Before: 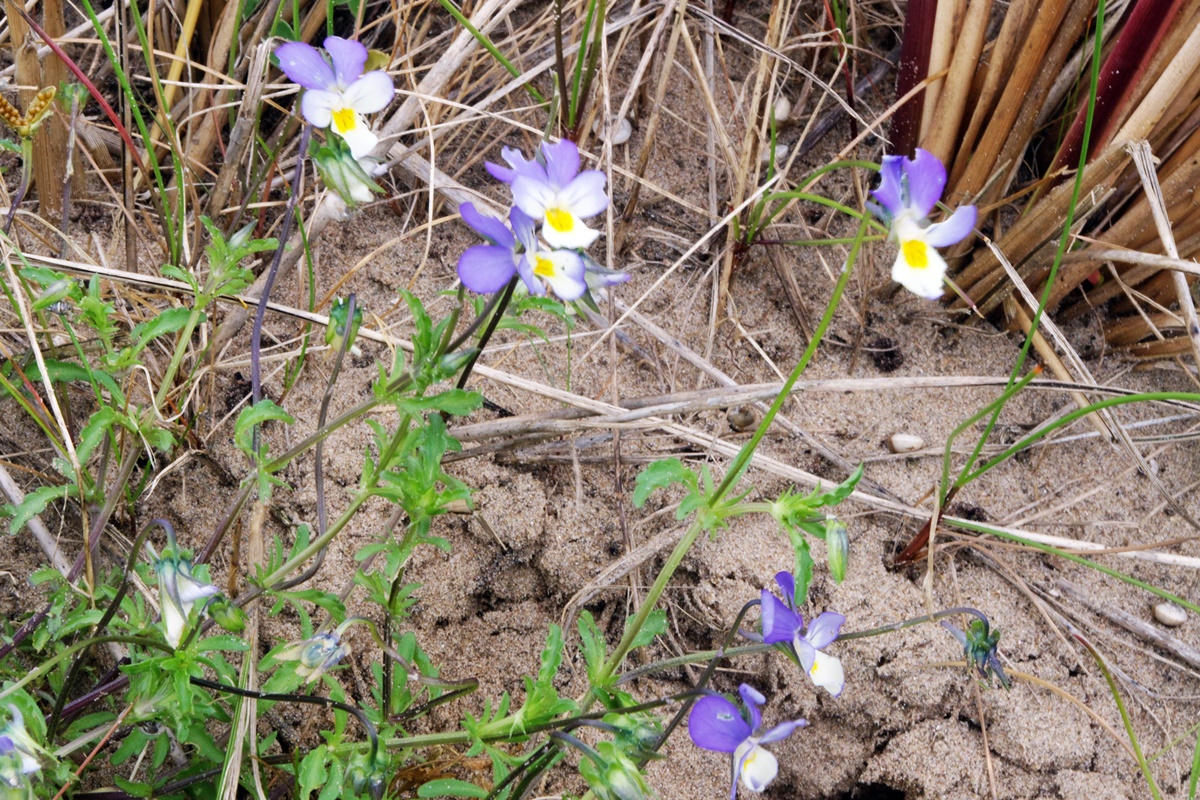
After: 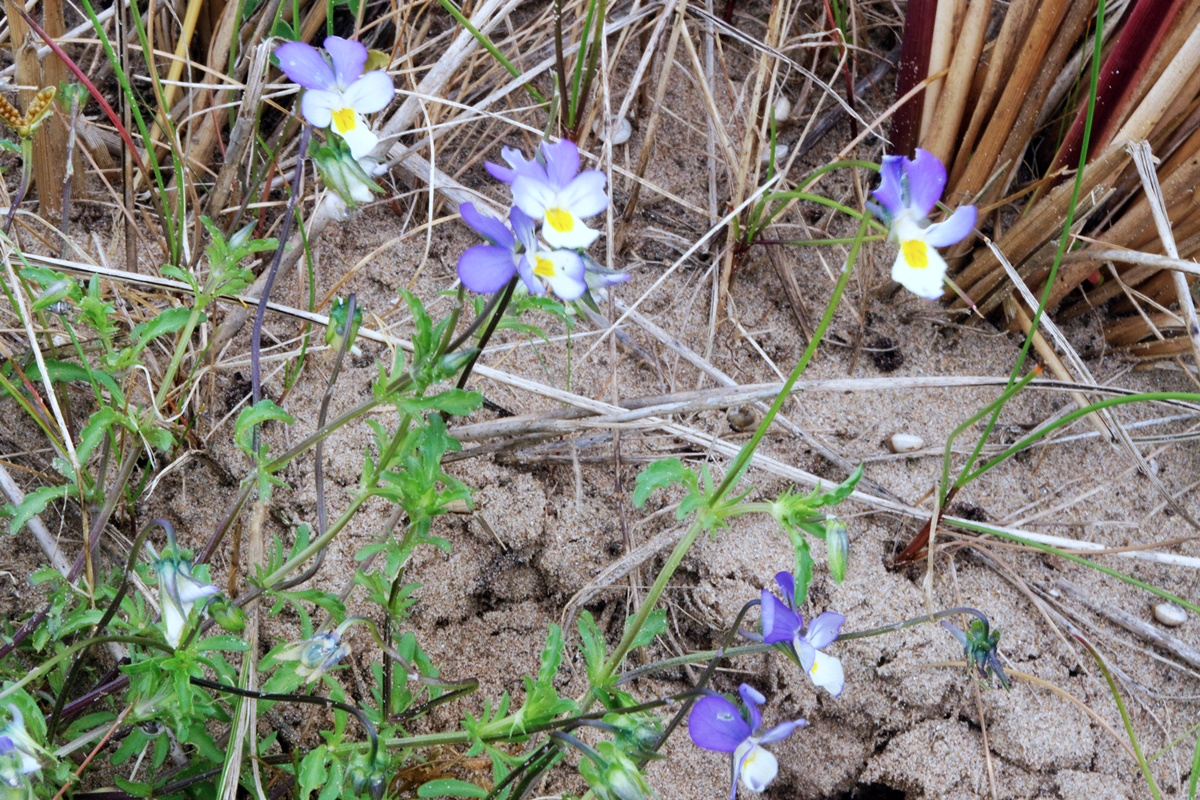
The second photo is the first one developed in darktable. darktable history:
color correction: highlights a* -4.14, highlights b* -10.68
